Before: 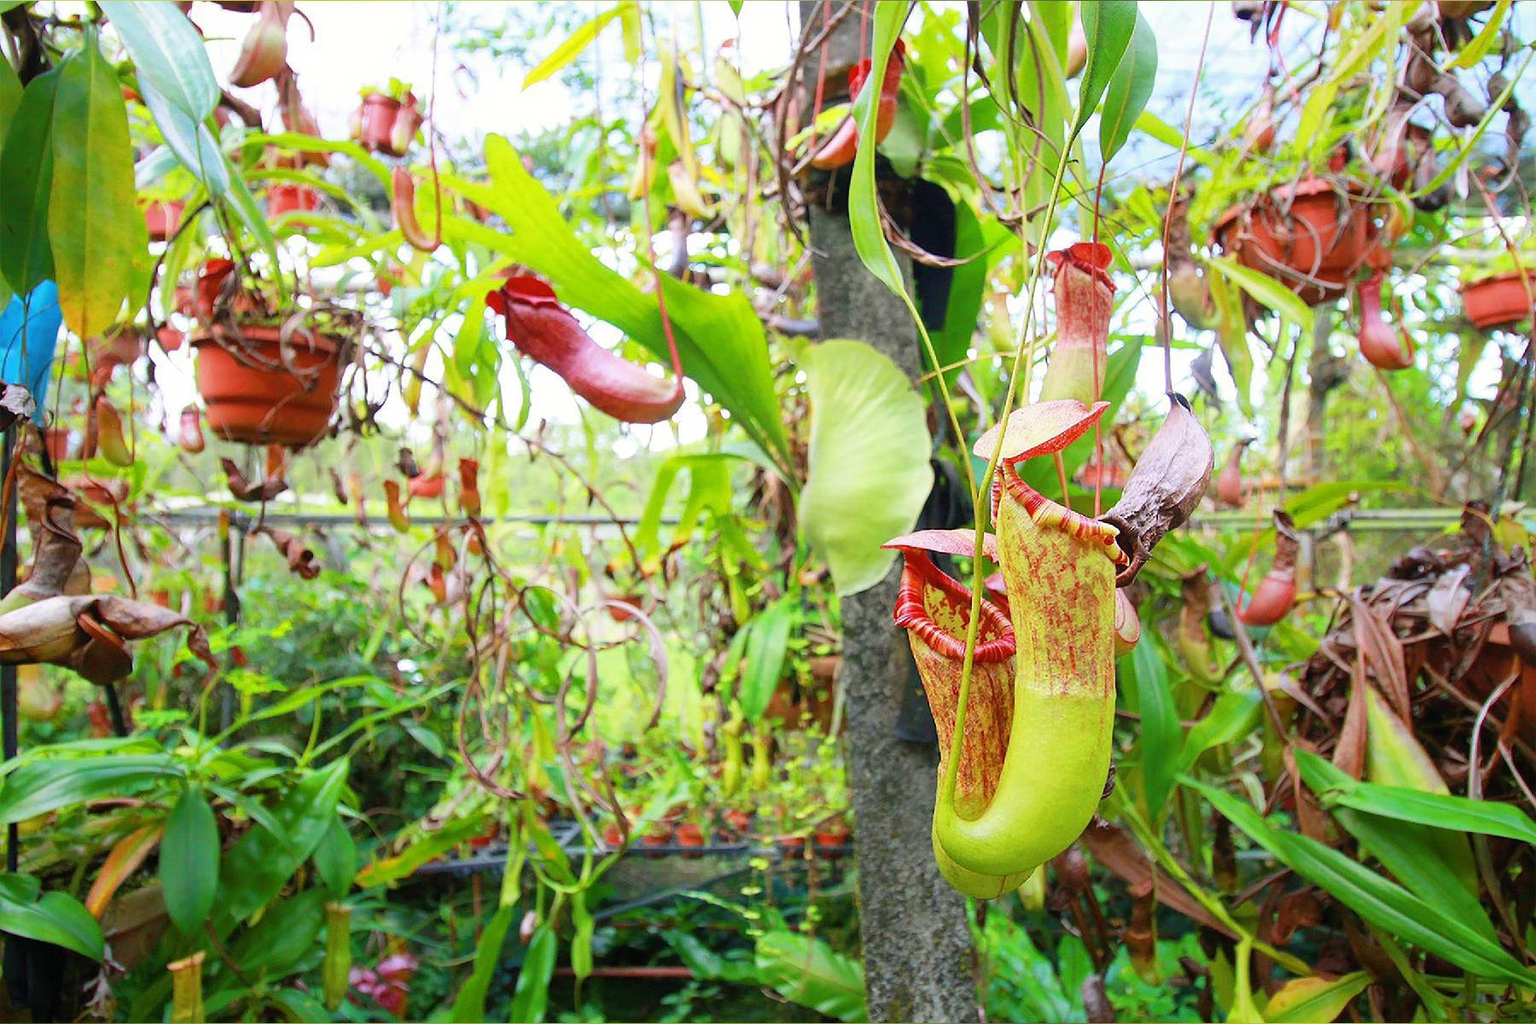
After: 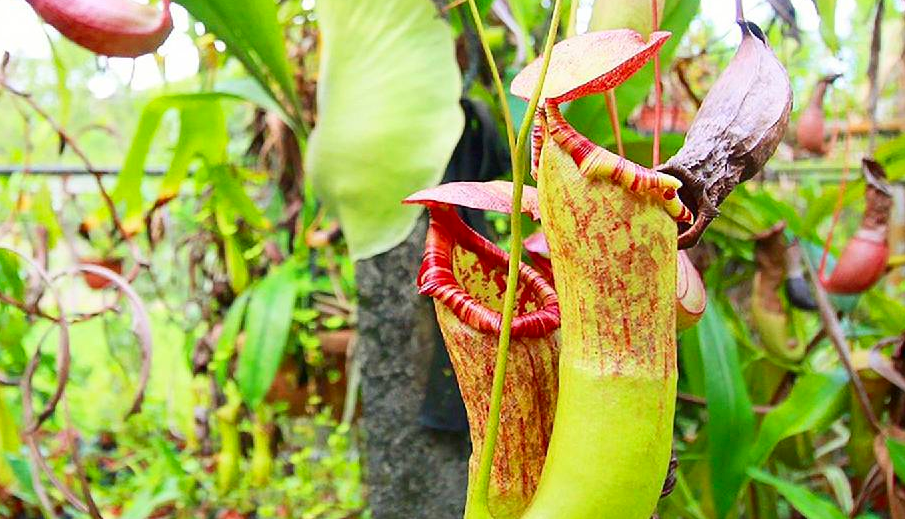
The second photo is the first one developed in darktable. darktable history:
contrast brightness saturation: contrast 0.15, brightness -0.01, saturation 0.1
white balance: emerald 1
crop: left 35.03%, top 36.625%, right 14.663%, bottom 20.057%
